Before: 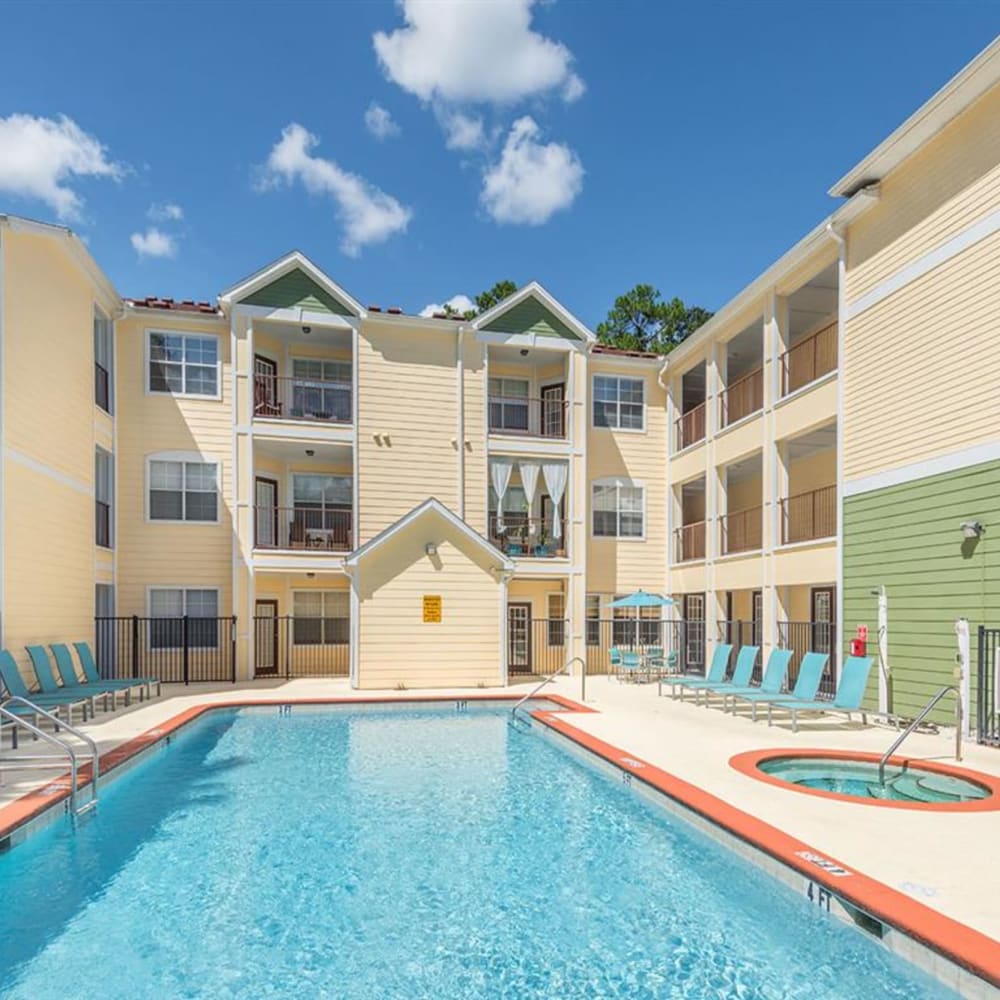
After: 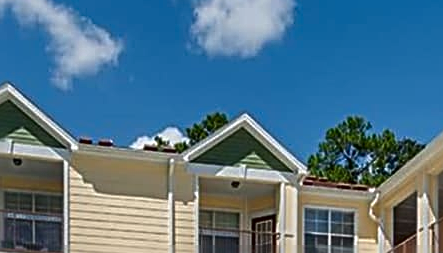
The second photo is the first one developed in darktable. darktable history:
sharpen: radius 3.034, amount 0.773
crop: left 28.94%, top 16.862%, right 26.69%, bottom 57.783%
contrast brightness saturation: brightness -0.209, saturation 0.081
shadows and highlights: soften with gaussian
